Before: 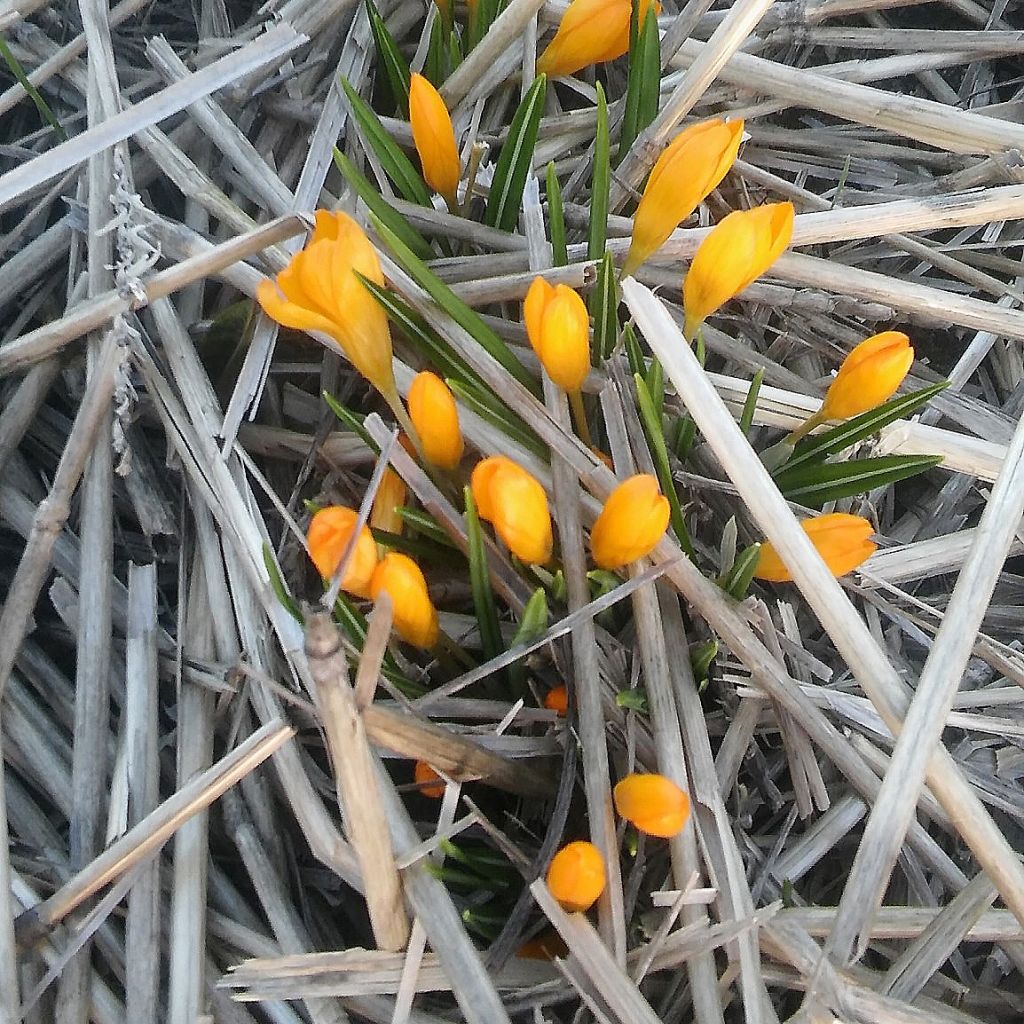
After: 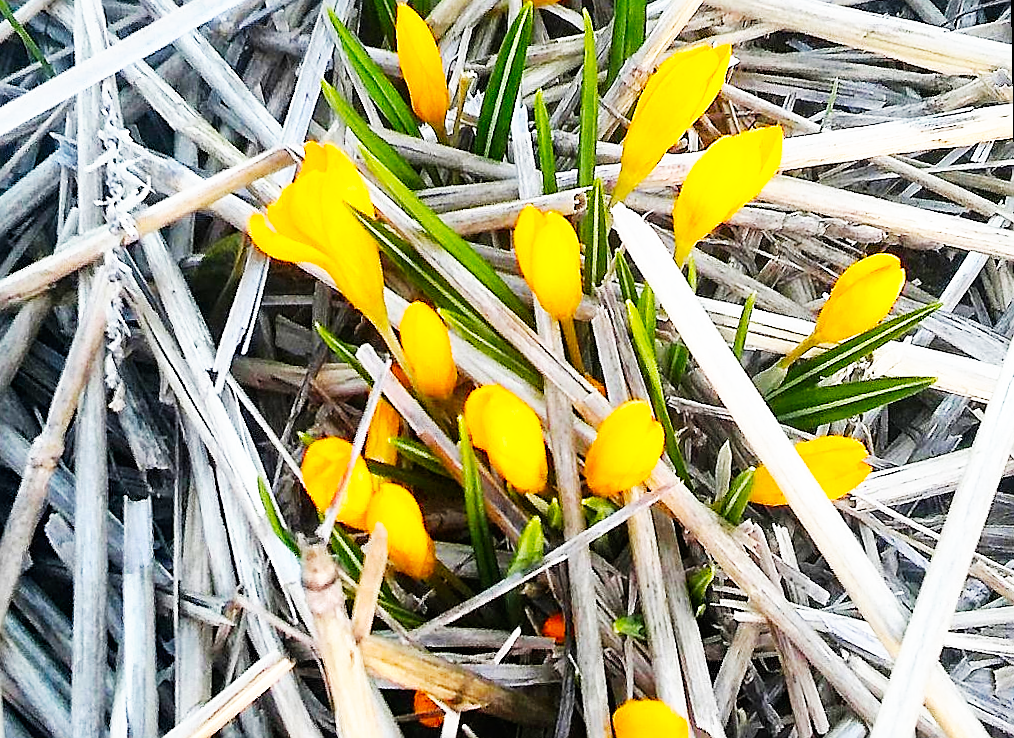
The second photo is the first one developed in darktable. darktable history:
rotate and perspective: rotation -1°, crop left 0.011, crop right 0.989, crop top 0.025, crop bottom 0.975
crop: left 0.387%, top 5.469%, bottom 19.809%
color balance rgb: perceptual saturation grading › global saturation 30%, global vibrance 10%
sharpen: on, module defaults
haze removal: compatibility mode true, adaptive false
base curve: curves: ch0 [(0, 0) (0.007, 0.004) (0.027, 0.03) (0.046, 0.07) (0.207, 0.54) (0.442, 0.872) (0.673, 0.972) (1, 1)], preserve colors none
